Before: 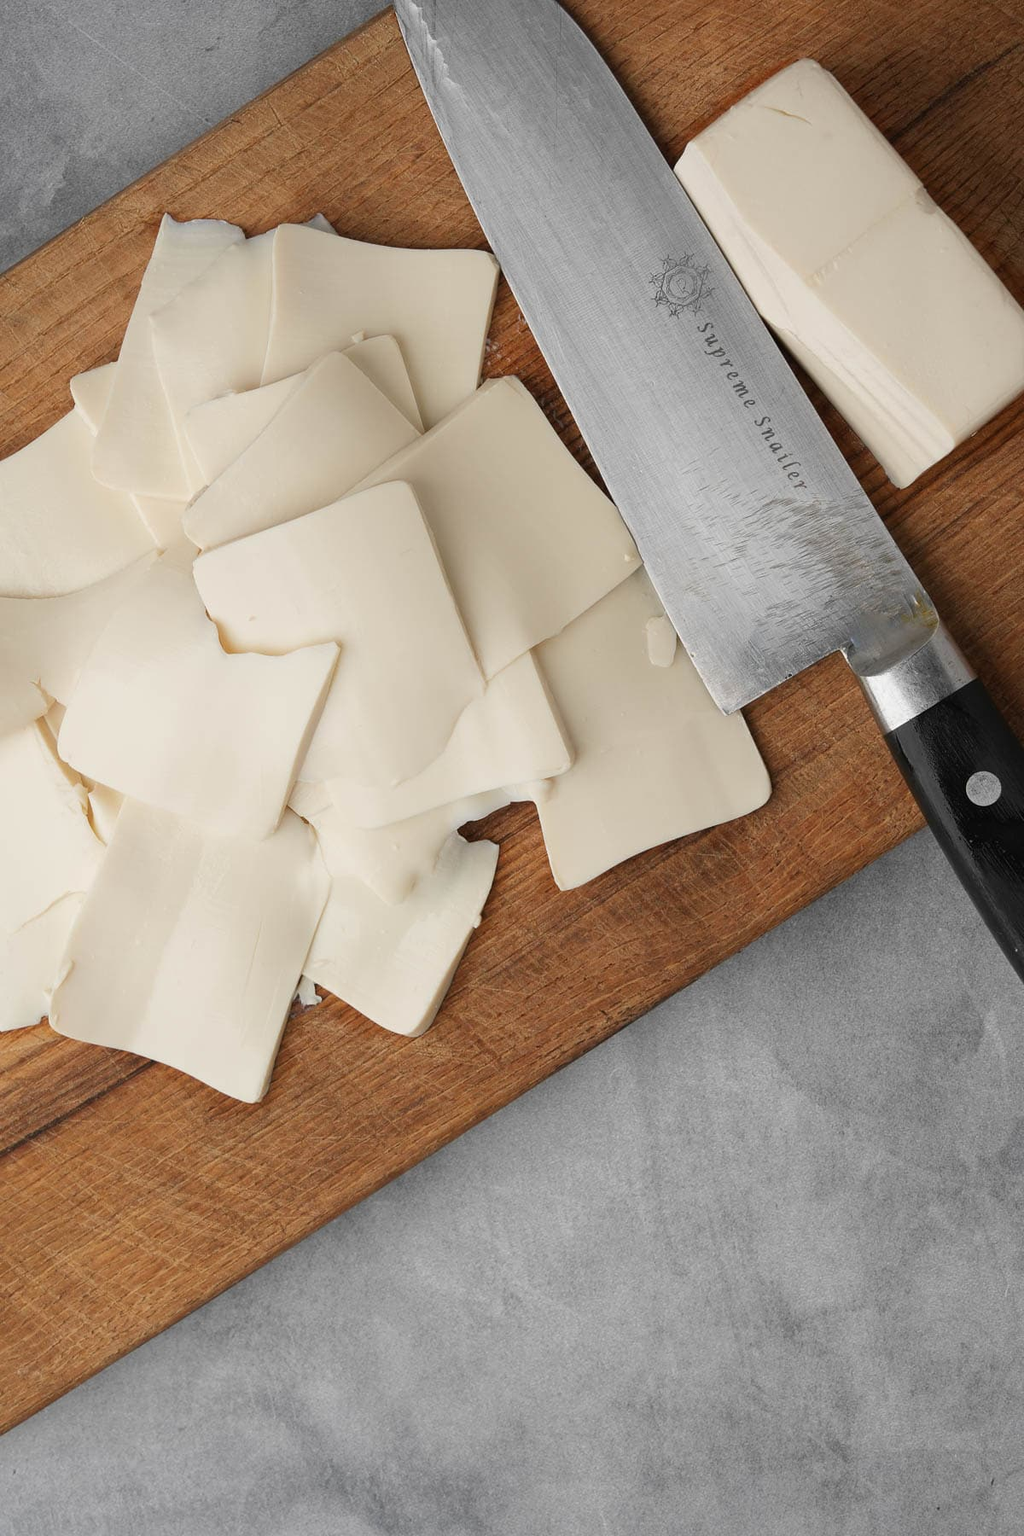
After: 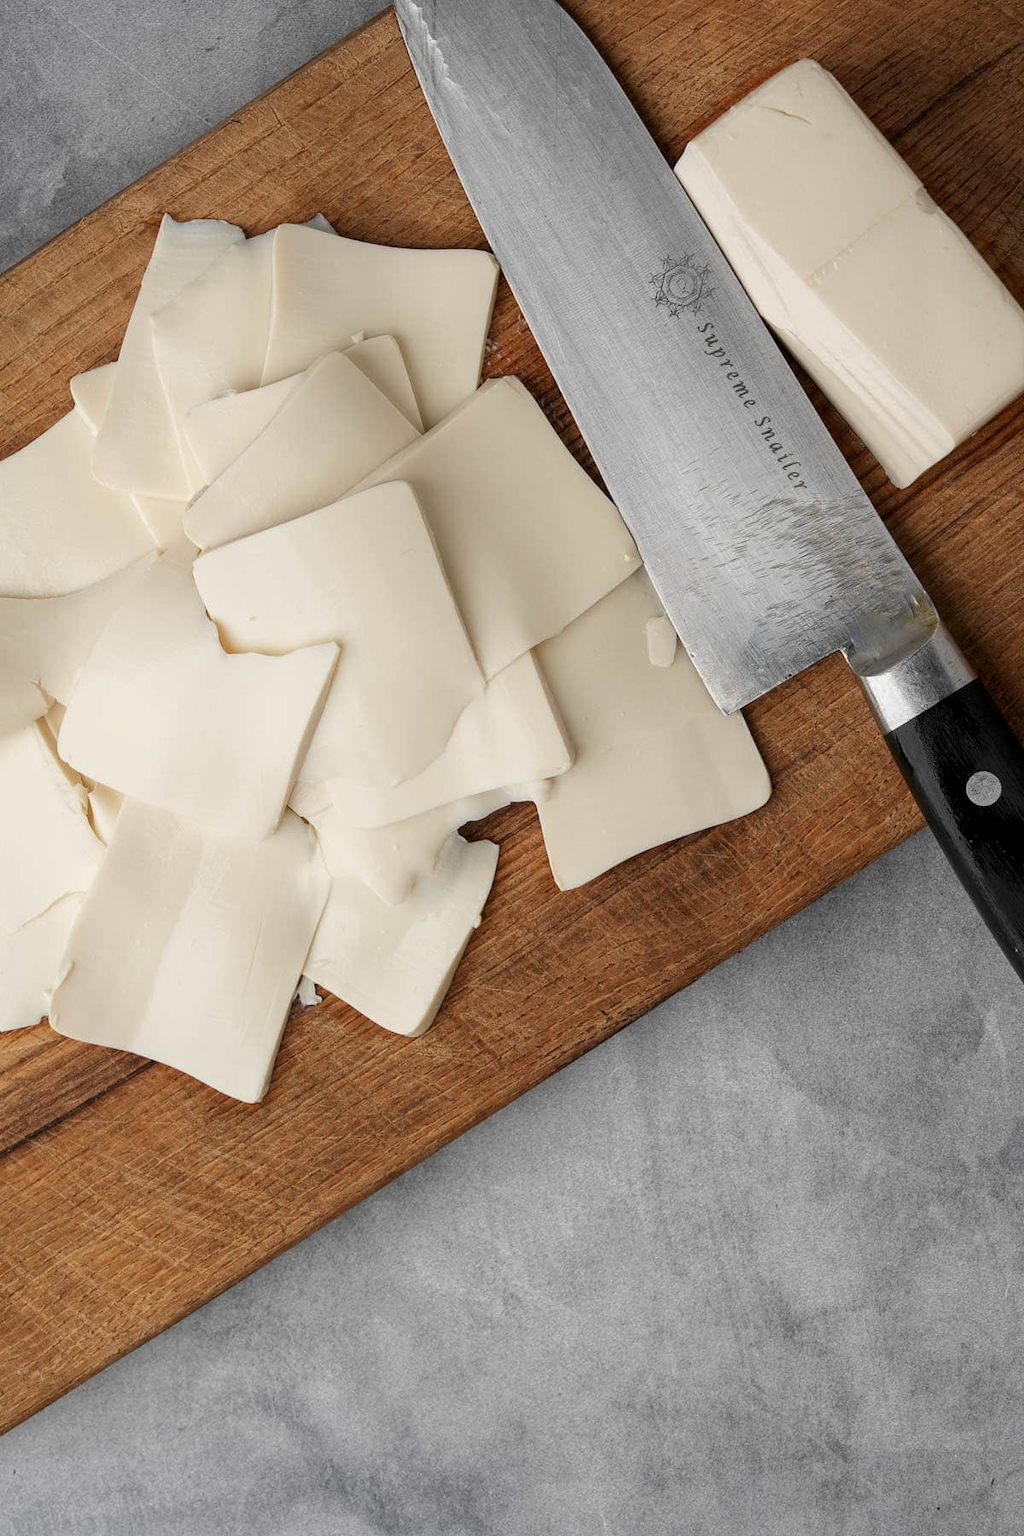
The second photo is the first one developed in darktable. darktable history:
local contrast: shadows 90%, midtone range 0.497
